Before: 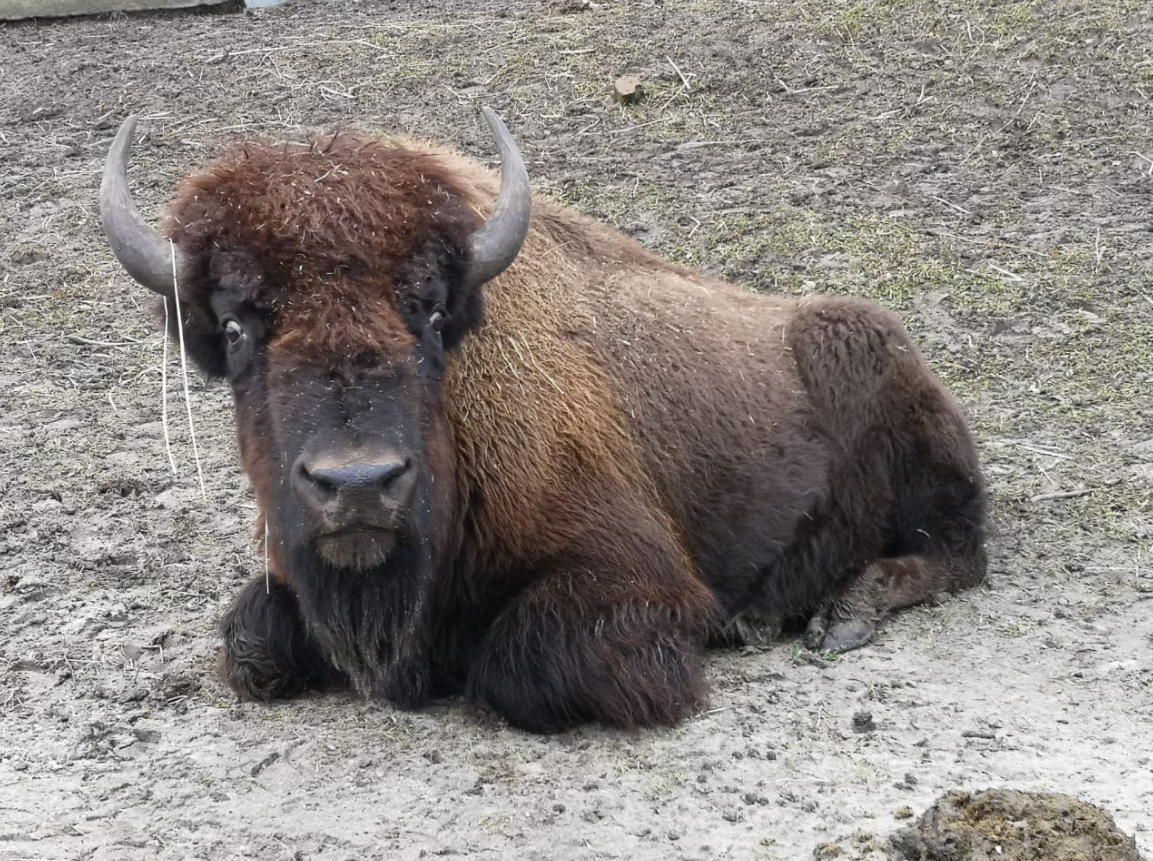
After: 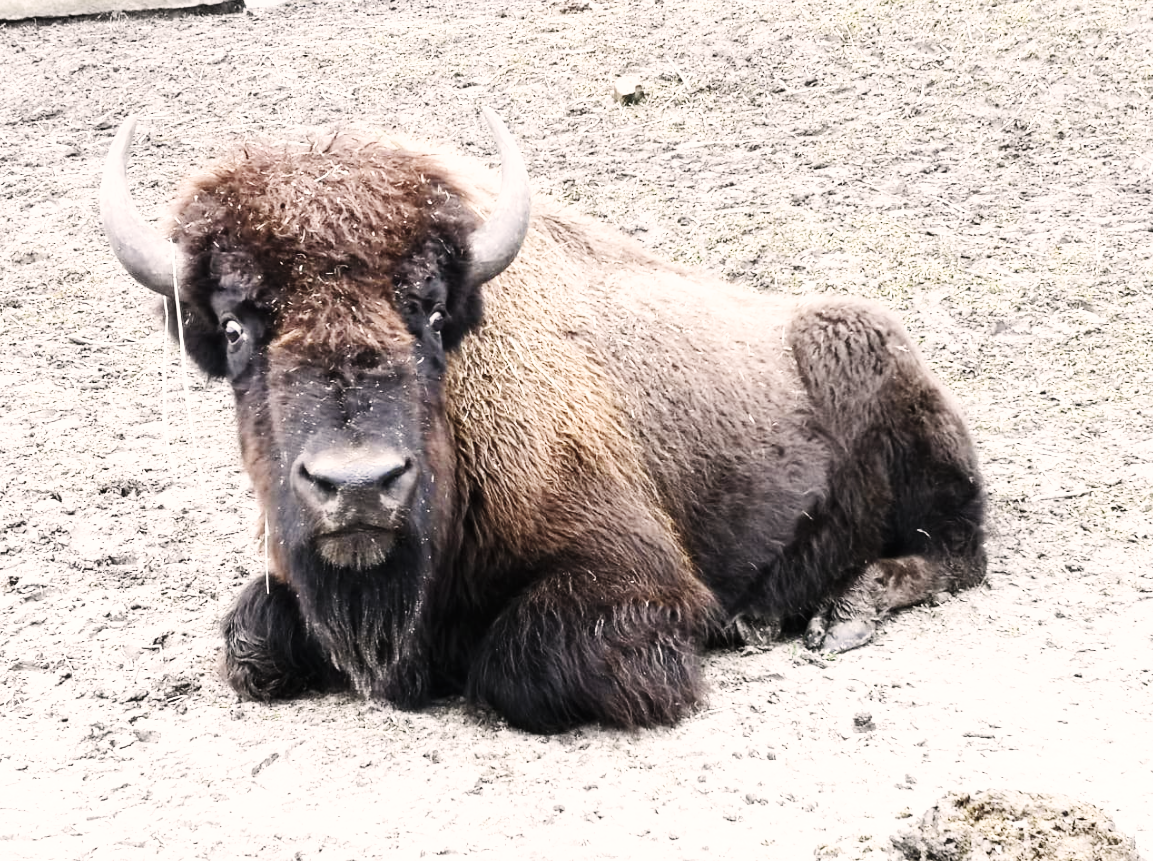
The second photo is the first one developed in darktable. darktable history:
base curve: curves: ch0 [(0, 0.003) (0.001, 0.002) (0.006, 0.004) (0.02, 0.022) (0.048, 0.086) (0.094, 0.234) (0.162, 0.431) (0.258, 0.629) (0.385, 0.8) (0.548, 0.918) (0.751, 0.988) (1, 1)], preserve colors none
color correction: highlights a* 5.56, highlights b* 5.22, saturation 0.625
exposure: exposure 0.201 EV, compensate exposure bias true, compensate highlight preservation false
tone equalizer: -8 EV -0.422 EV, -7 EV -0.354 EV, -6 EV -0.34 EV, -5 EV -0.196 EV, -3 EV 0.254 EV, -2 EV 0.351 EV, -1 EV 0.397 EV, +0 EV 0.416 EV, edges refinement/feathering 500, mask exposure compensation -1.57 EV, preserve details no
